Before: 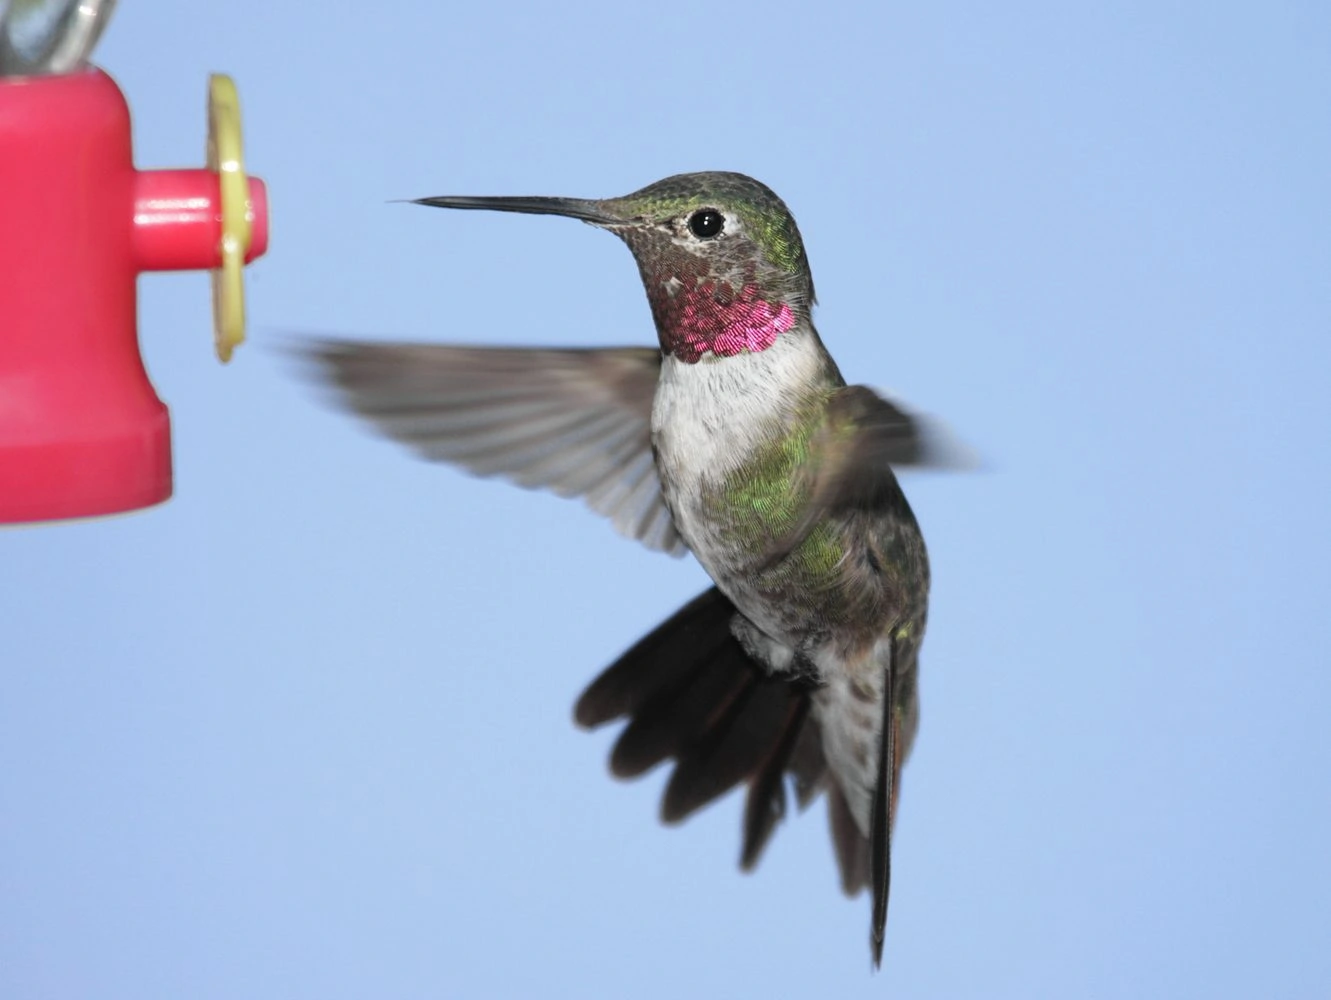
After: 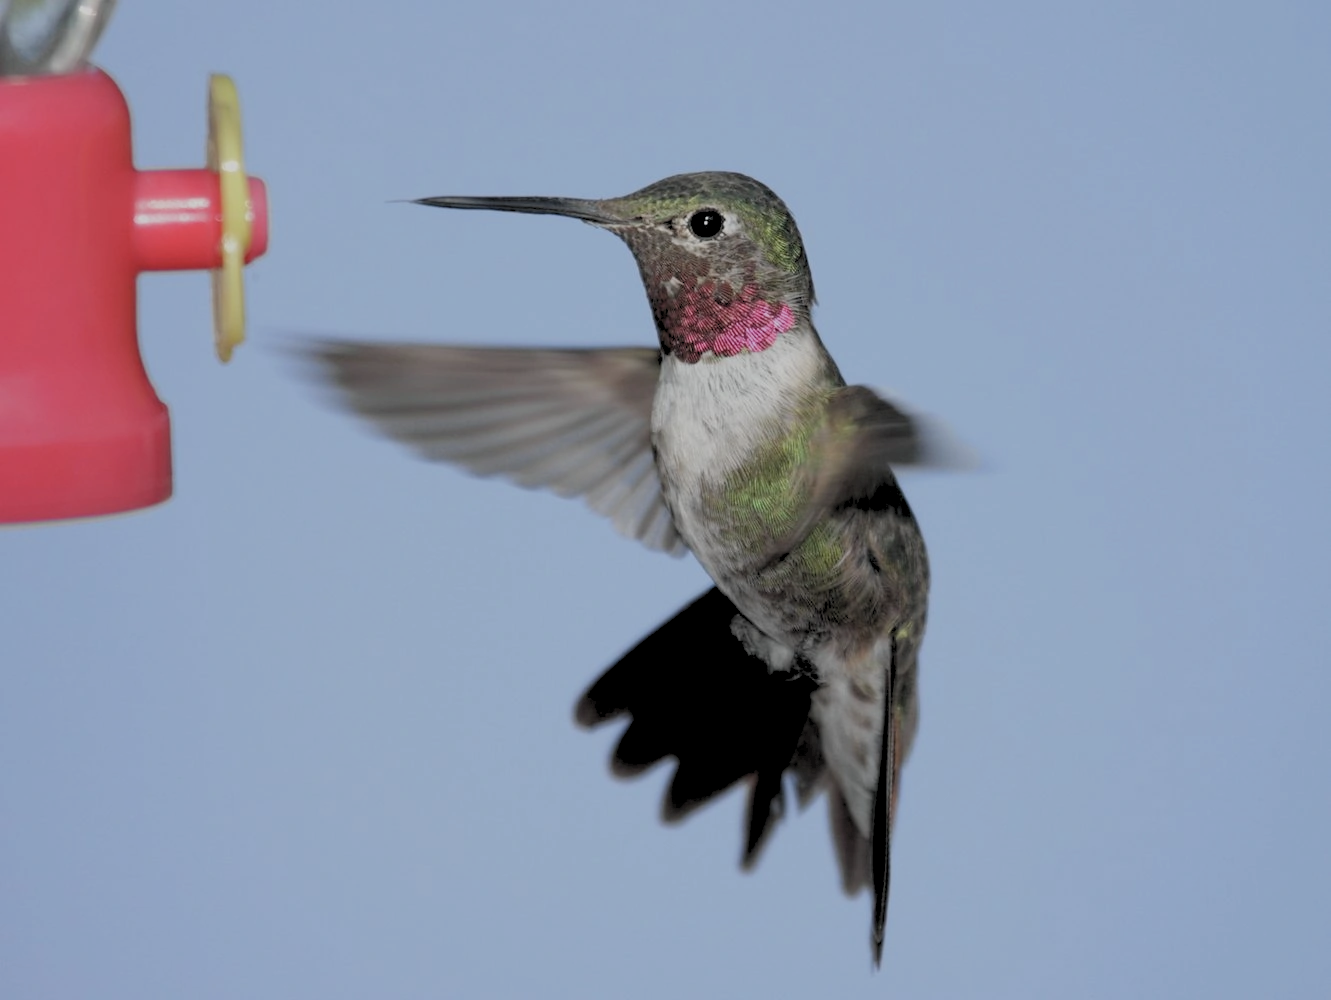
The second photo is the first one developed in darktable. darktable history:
rgb levels: preserve colors sum RGB, levels [[0.038, 0.433, 0.934], [0, 0.5, 1], [0, 0.5, 1]]
color contrast: green-magenta contrast 0.84, blue-yellow contrast 0.86
exposure: exposure -0.582 EV, compensate highlight preservation false
